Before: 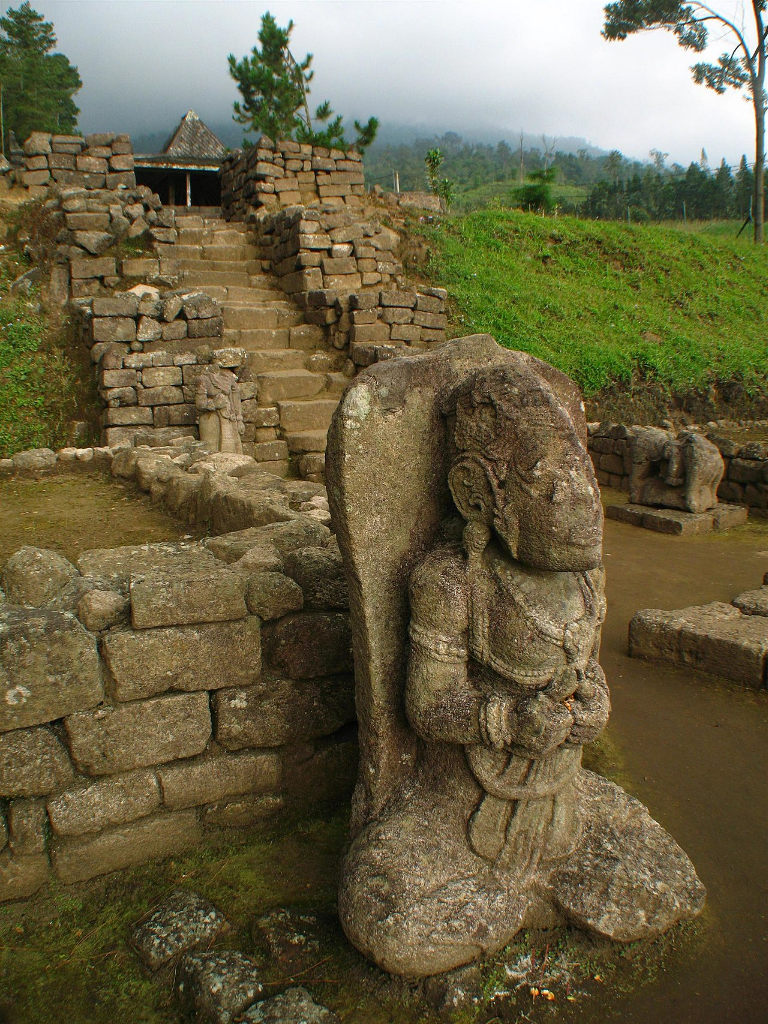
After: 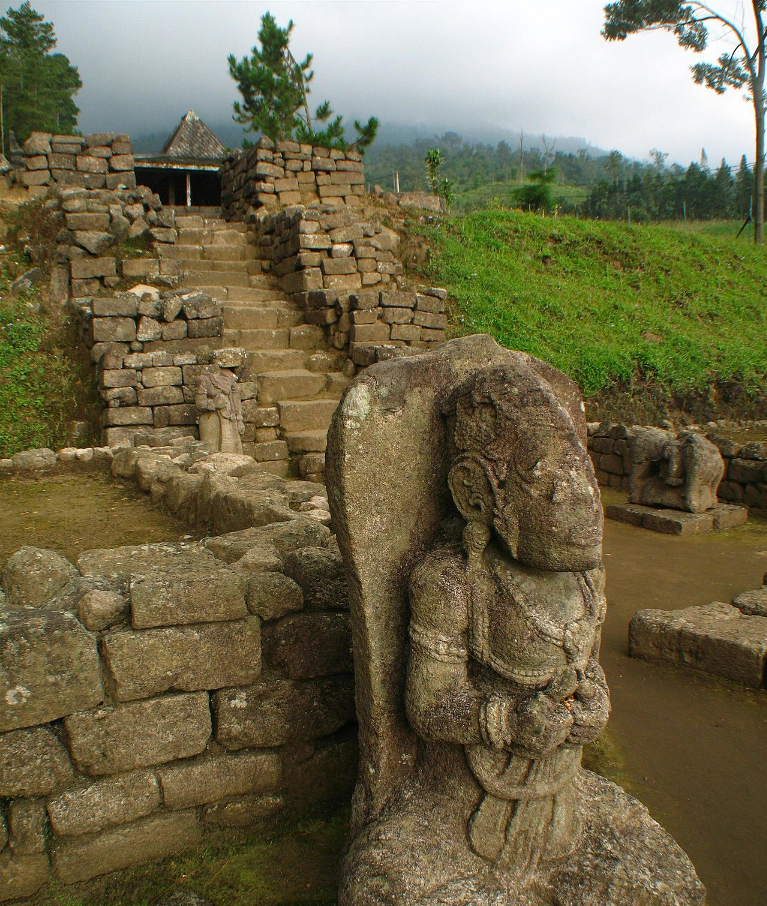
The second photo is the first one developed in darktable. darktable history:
crop and rotate: top 0%, bottom 11.47%
